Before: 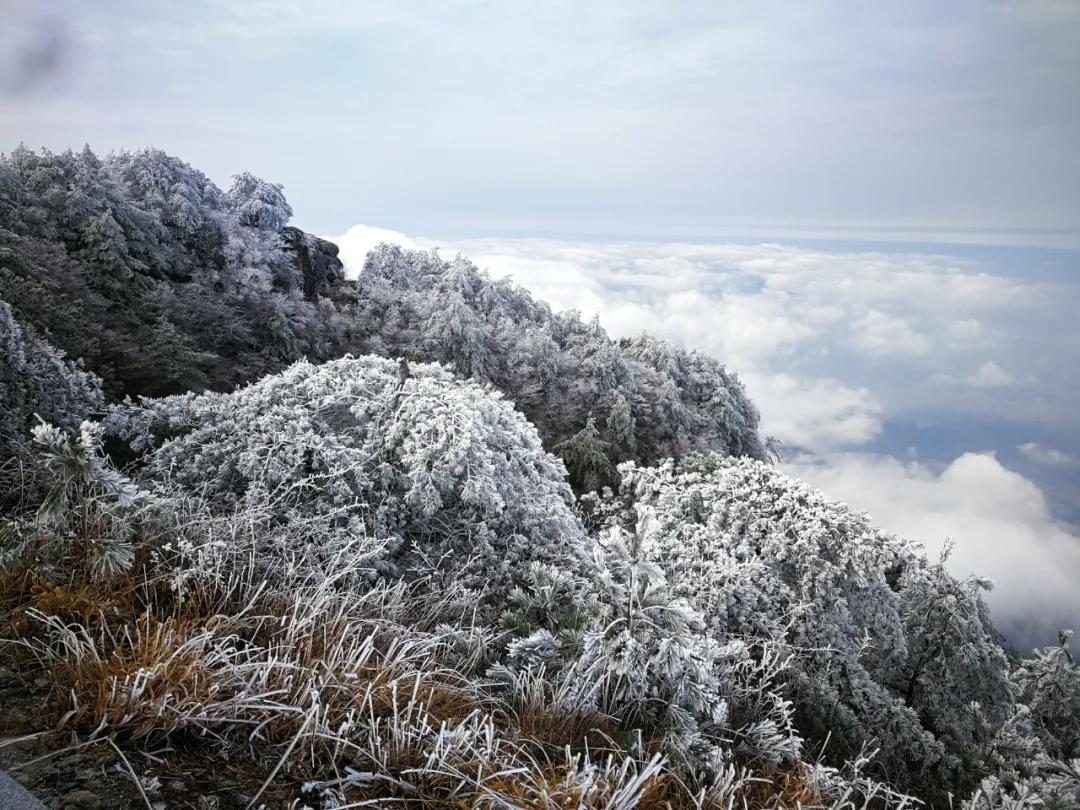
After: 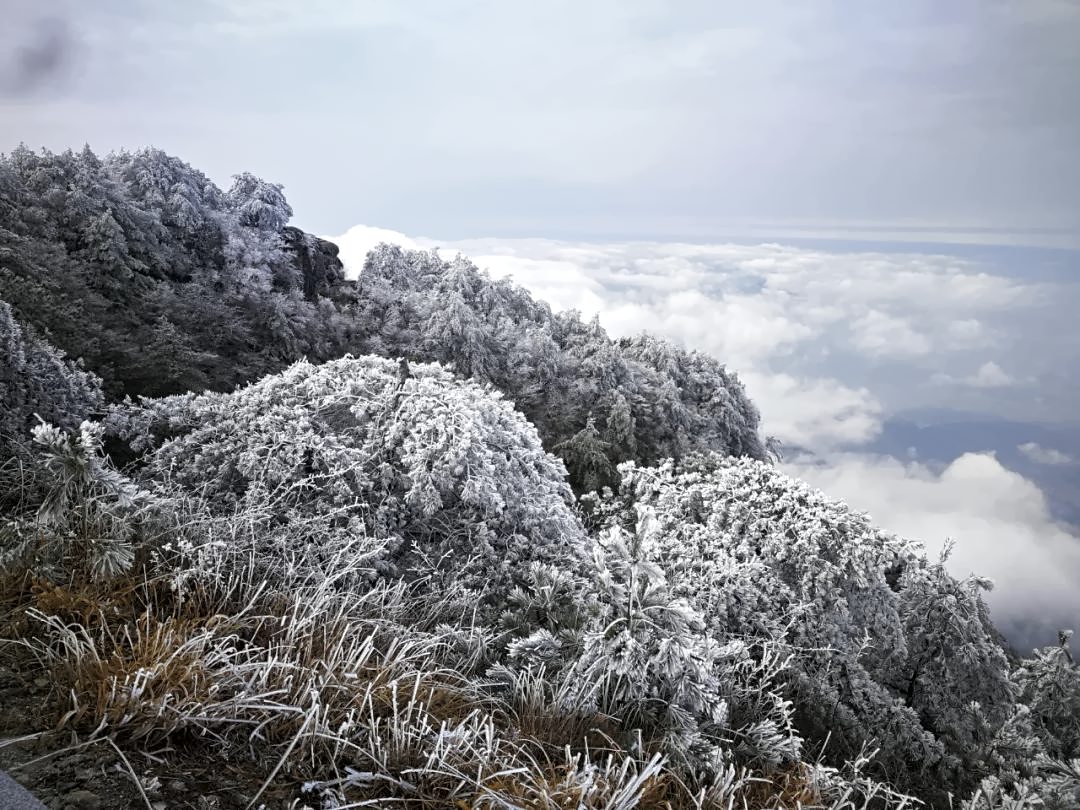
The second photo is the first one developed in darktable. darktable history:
highlight reconstruction: method reconstruct in LCh, clipping threshold 0
tone curve: color space Lab, independent channels
raw chromatic aberrations: iterations once
base curve: exposure shift 0
surface blur: radius 30, red 0.012, green 0.012, blue 0.012
denoise (profiled): strength 0.01, central pixel weight 0, a [0, 0, 0], y [[0, 0, 0.5 ×5] ×4, [0.5 ×7], [0.5 ×7]], fix various bugs in algorithm false, upgrade profiled transform false, color mode RGB, compensate highlight preservation false
contrast equalizer: y [[0.5, 0.504, 0.515, 0.527, 0.535, 0.534], [0.5 ×6], [0.491, 0.387, 0.179, 0.068, 0.068, 0.068], [0 ×5, 0.023], [0 ×6]]
local contrast: contrast 10, coarseness 25, detail 110%
